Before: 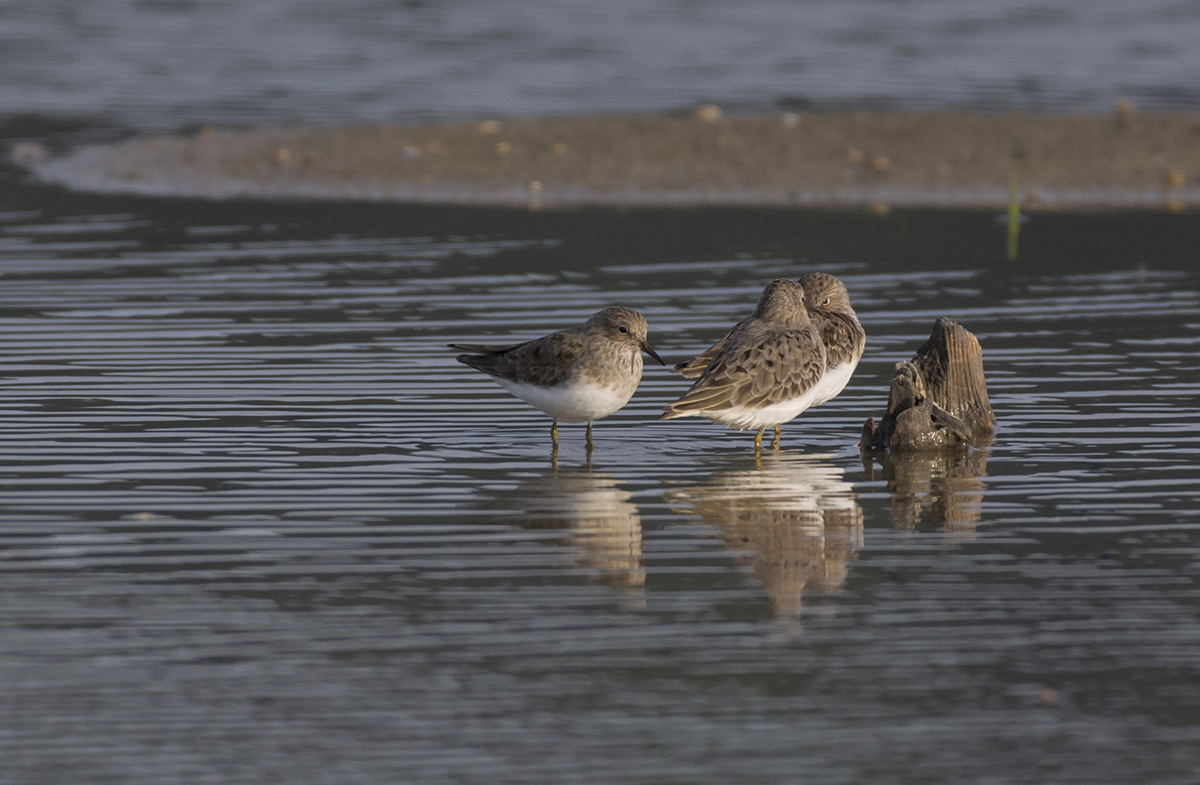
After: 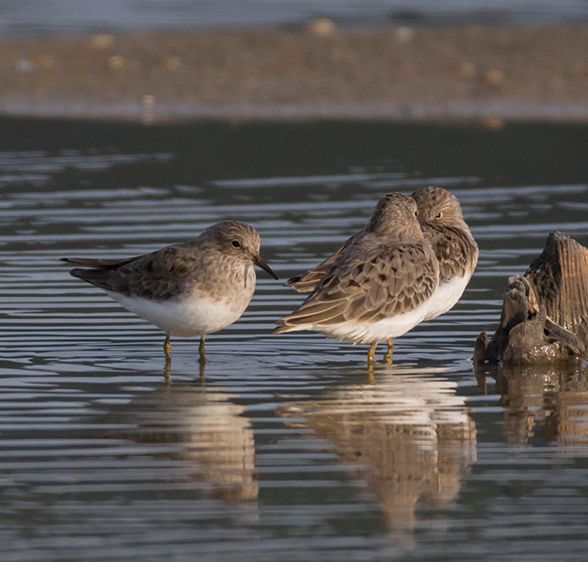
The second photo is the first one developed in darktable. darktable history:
crop: left 32.25%, top 10.994%, right 18.469%, bottom 17.326%
